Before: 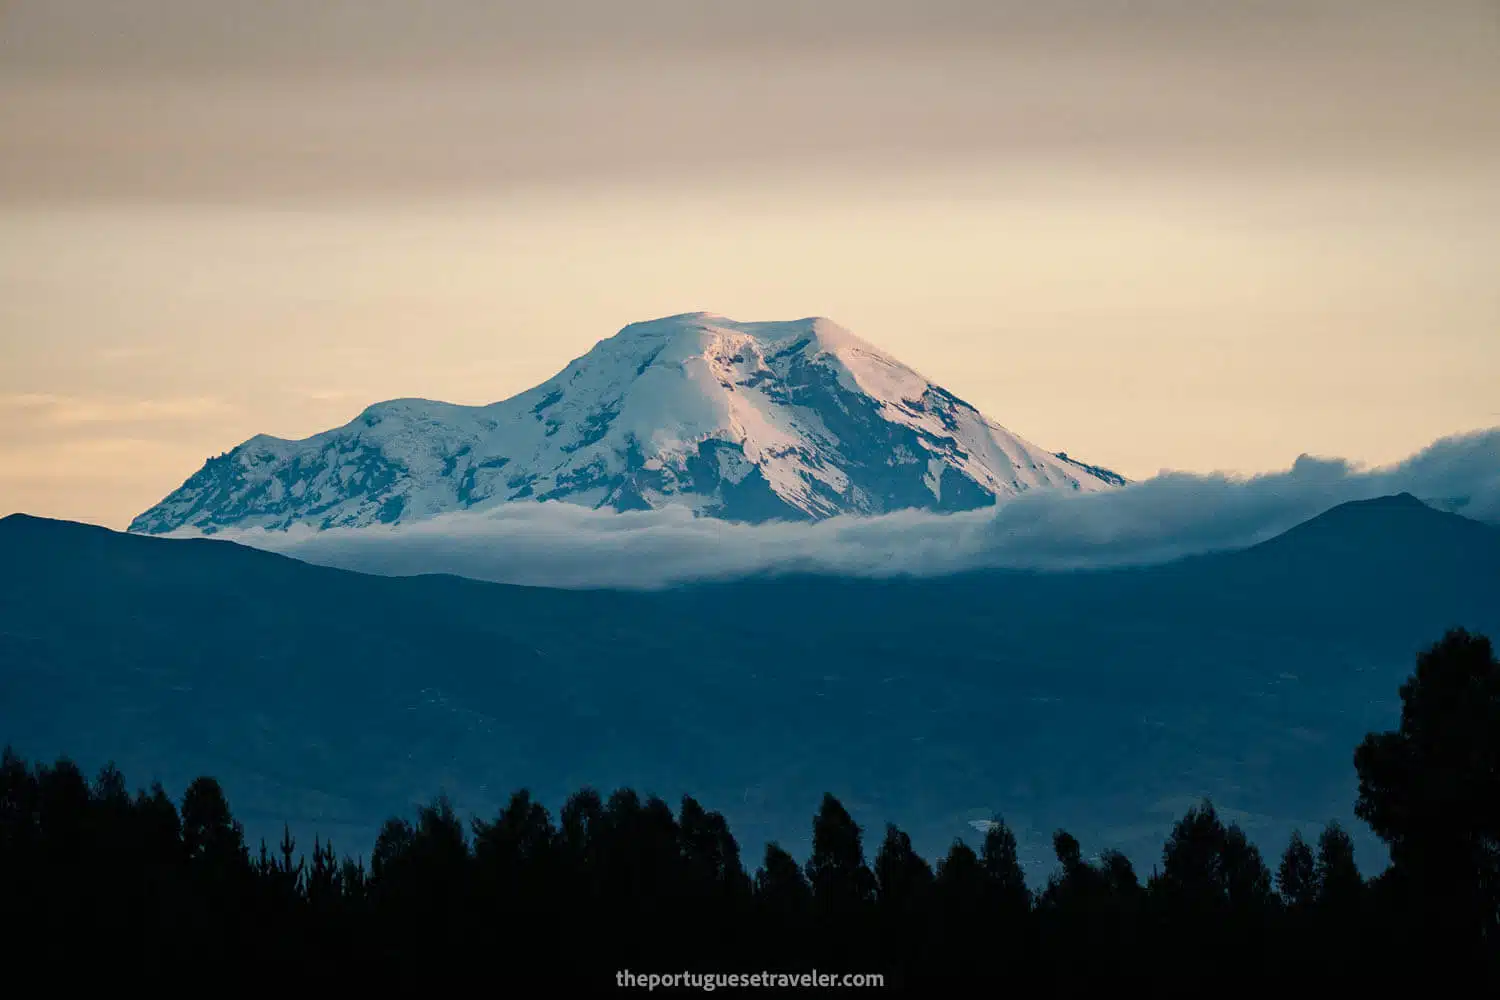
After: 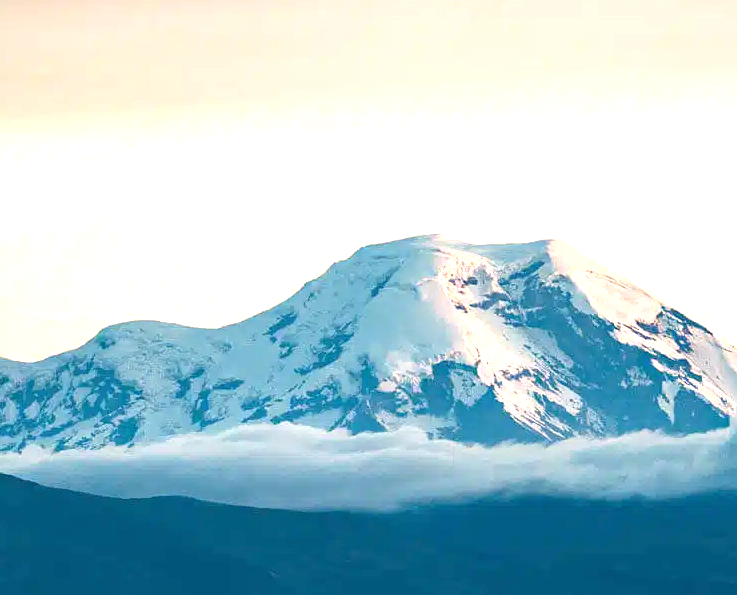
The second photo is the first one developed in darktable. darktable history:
crop: left 17.773%, top 7.874%, right 33.043%, bottom 32.599%
exposure: black level correction 0, exposure 1.199 EV, compensate highlight preservation false
